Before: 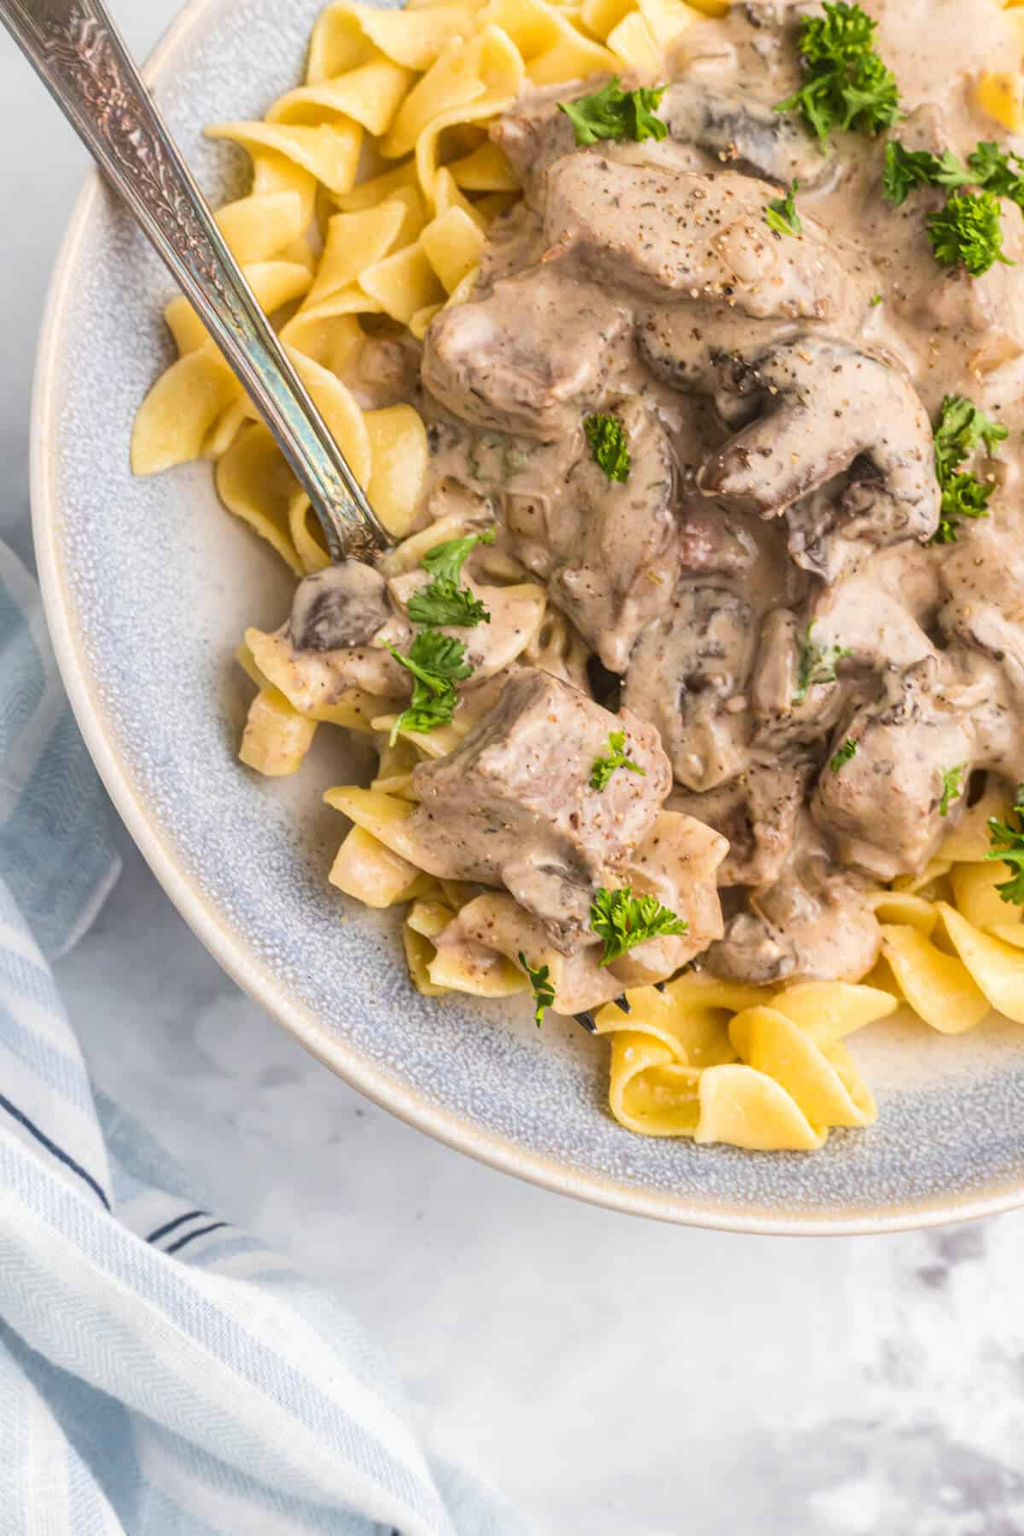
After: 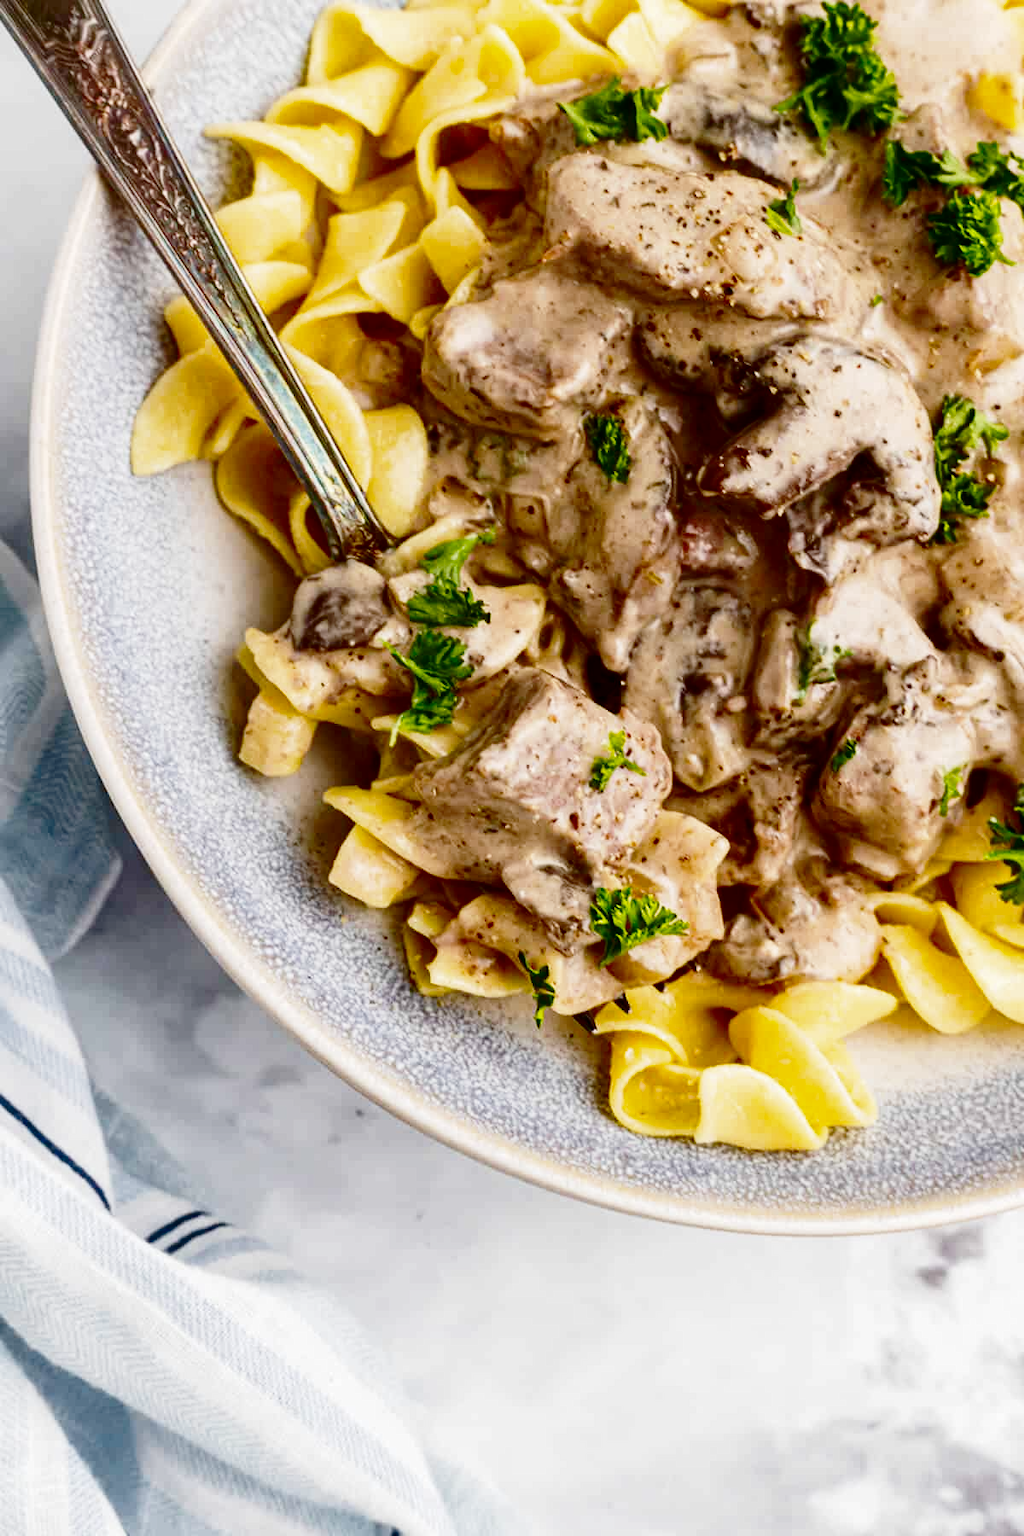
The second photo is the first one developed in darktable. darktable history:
contrast brightness saturation: contrast 0.085, brightness -0.607, saturation 0.174
base curve: curves: ch0 [(0, 0) (0.036, 0.025) (0.121, 0.166) (0.206, 0.329) (0.605, 0.79) (1, 1)], preserve colors none
